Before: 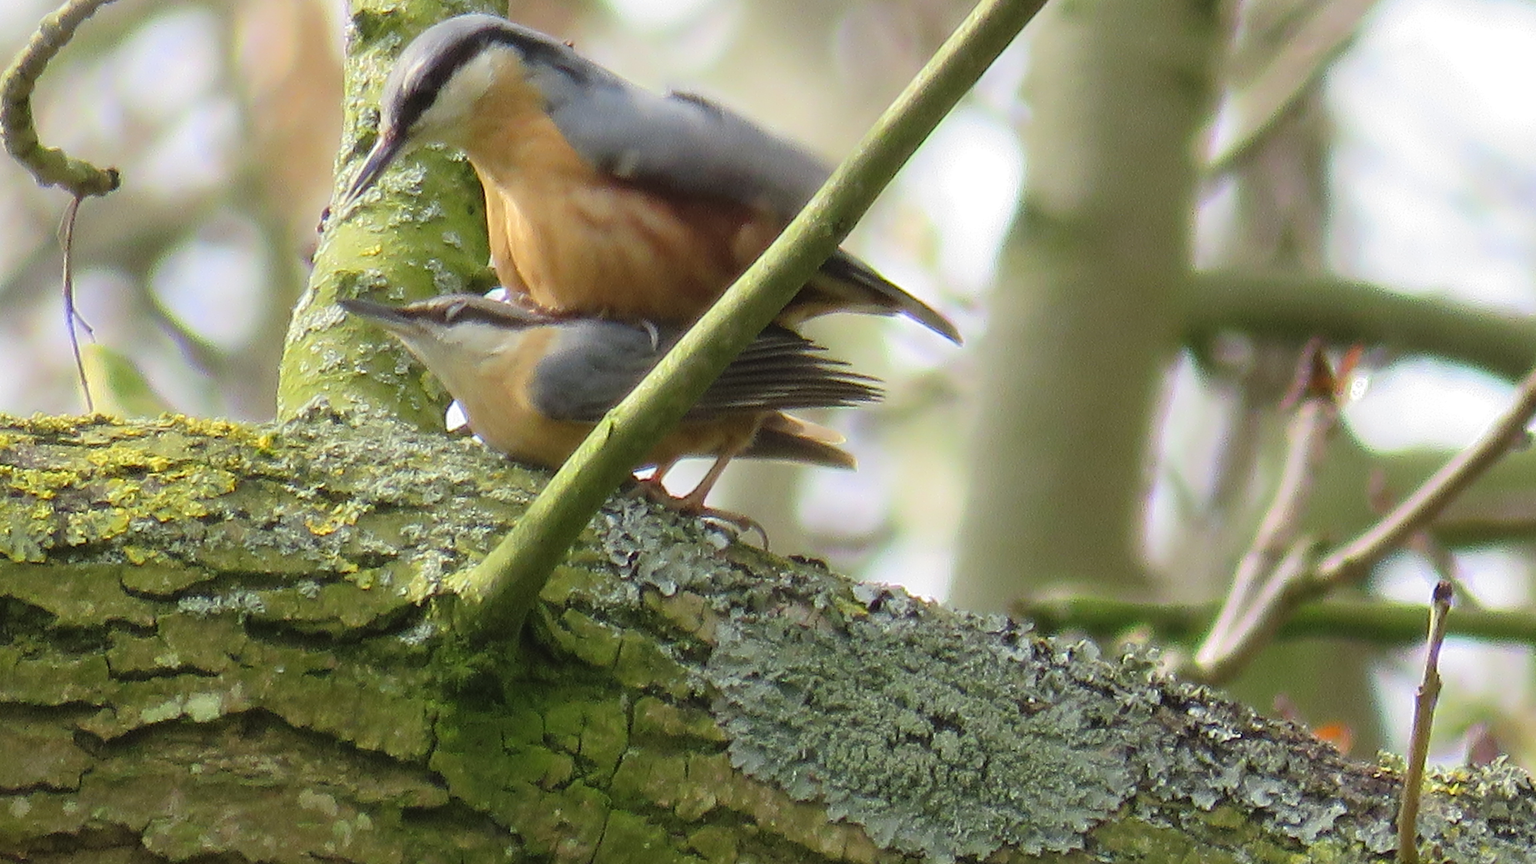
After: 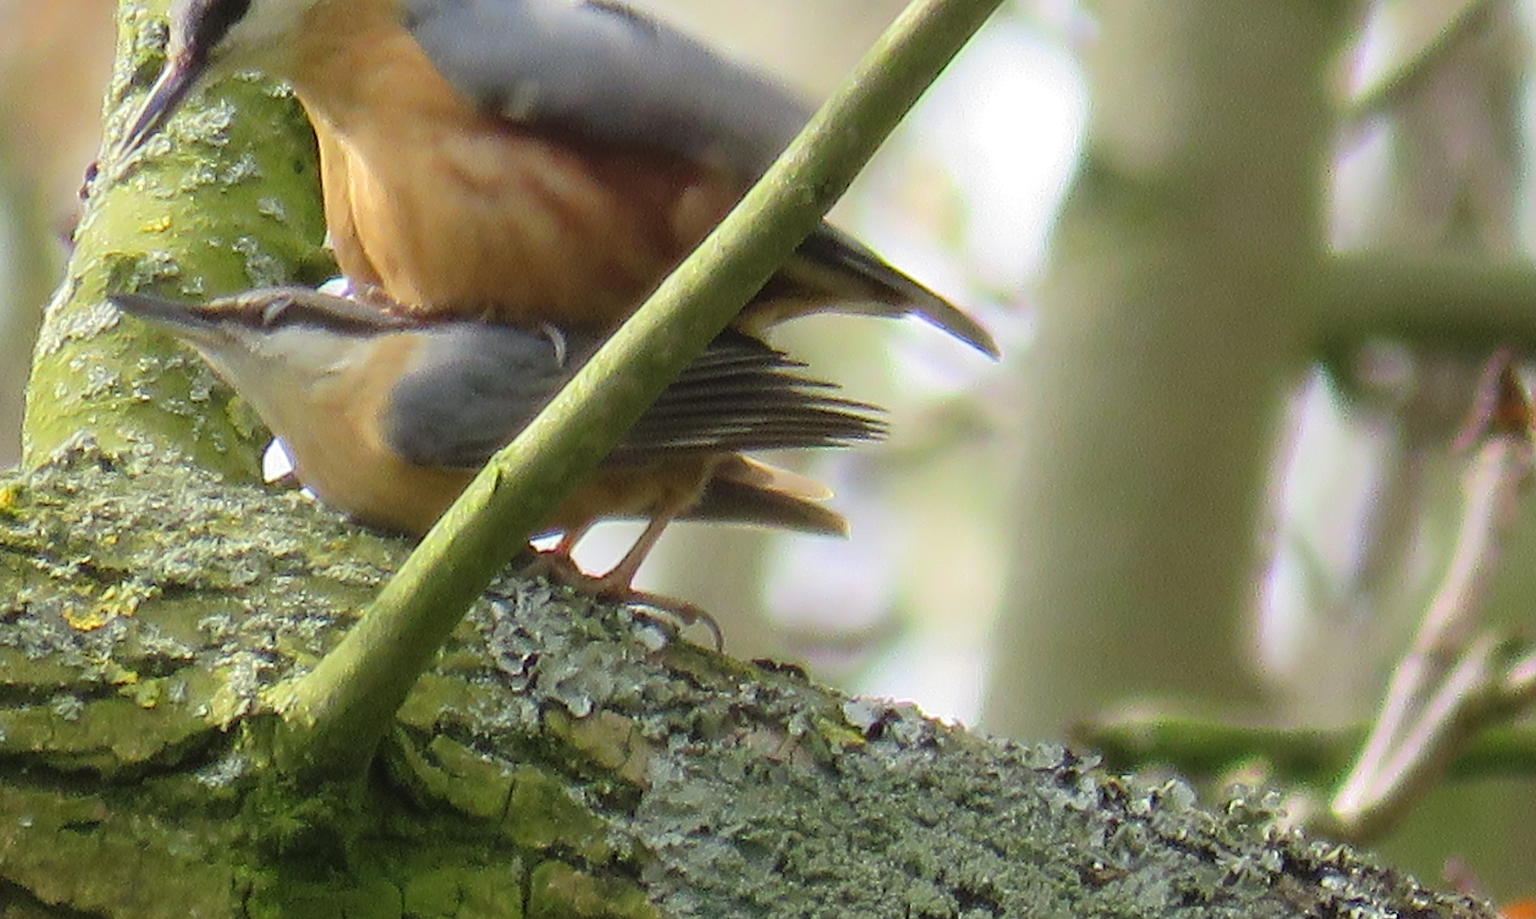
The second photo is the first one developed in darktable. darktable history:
crop and rotate: left 17.042%, top 10.814%, right 12.825%, bottom 14.518%
